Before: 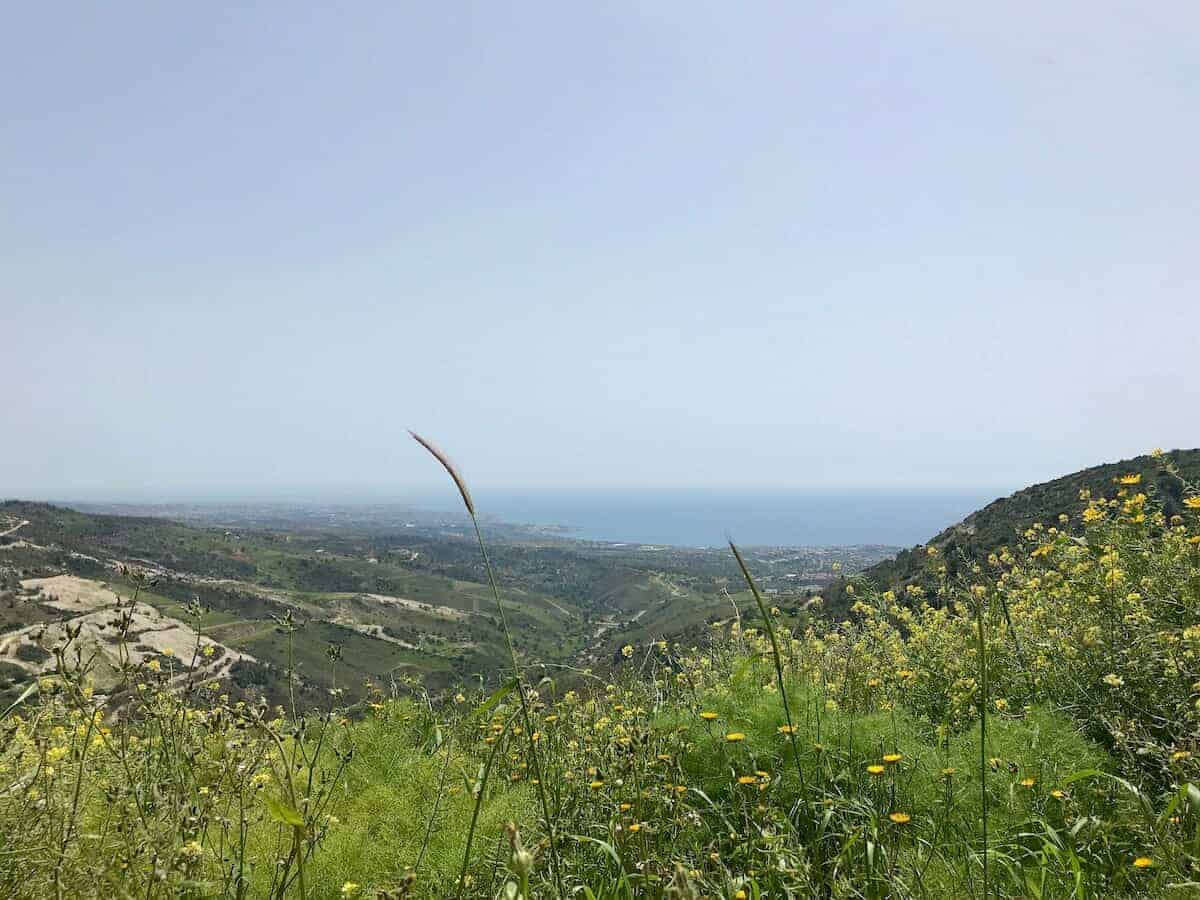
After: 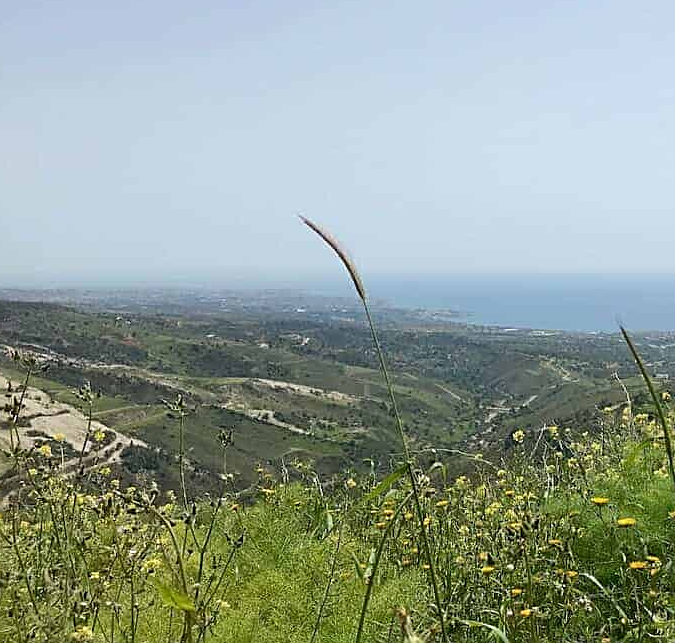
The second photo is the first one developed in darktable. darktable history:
sharpen: on, module defaults
crop: left 9.161%, top 23.943%, right 34.551%, bottom 4.611%
